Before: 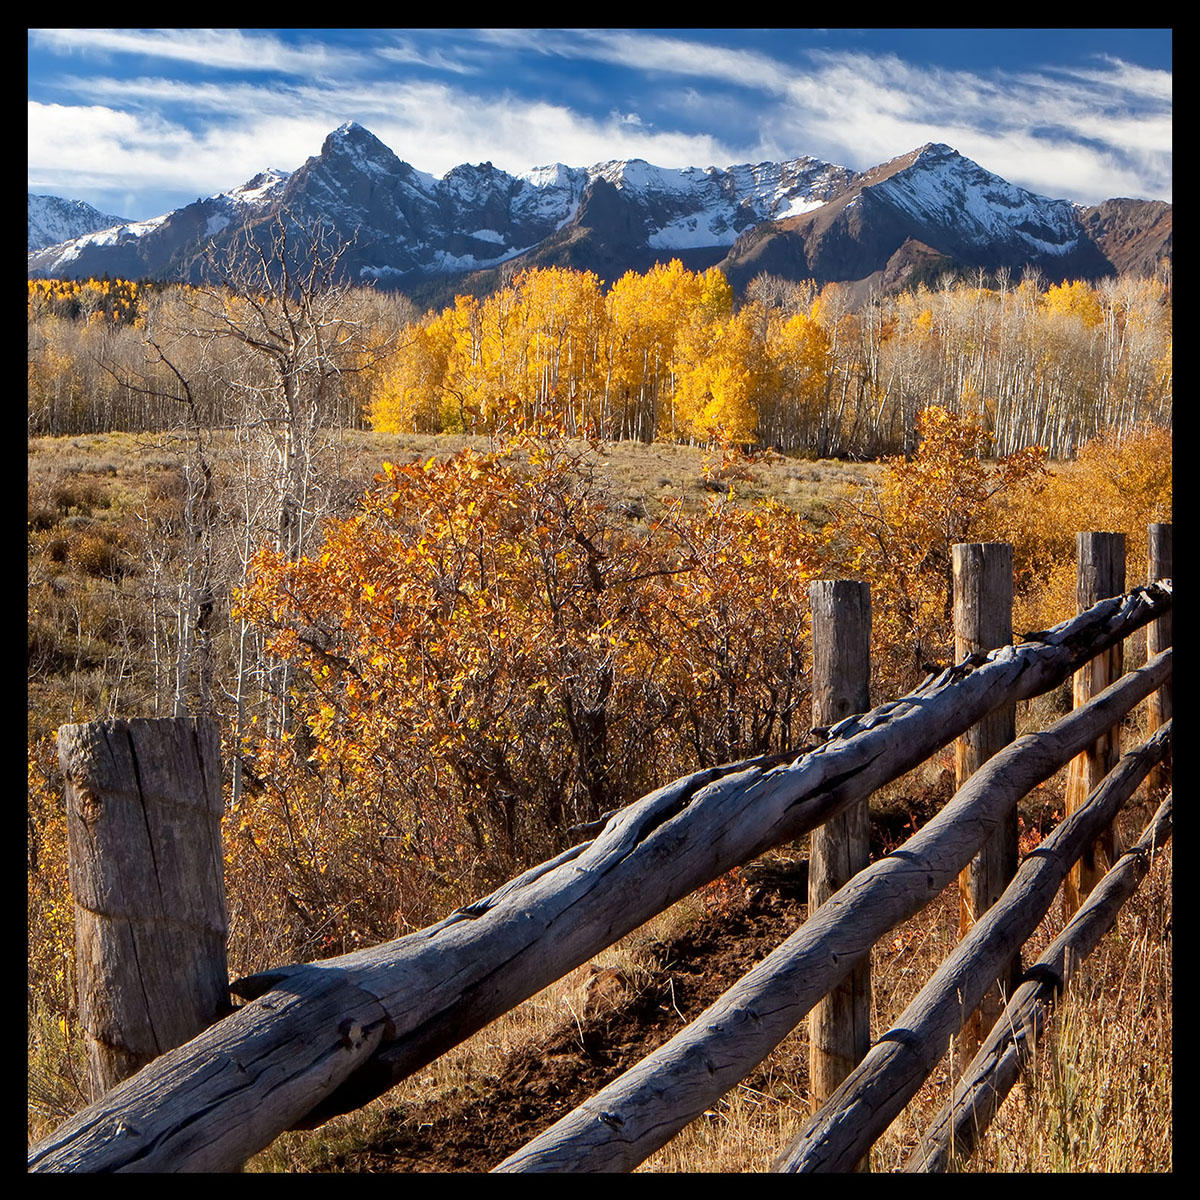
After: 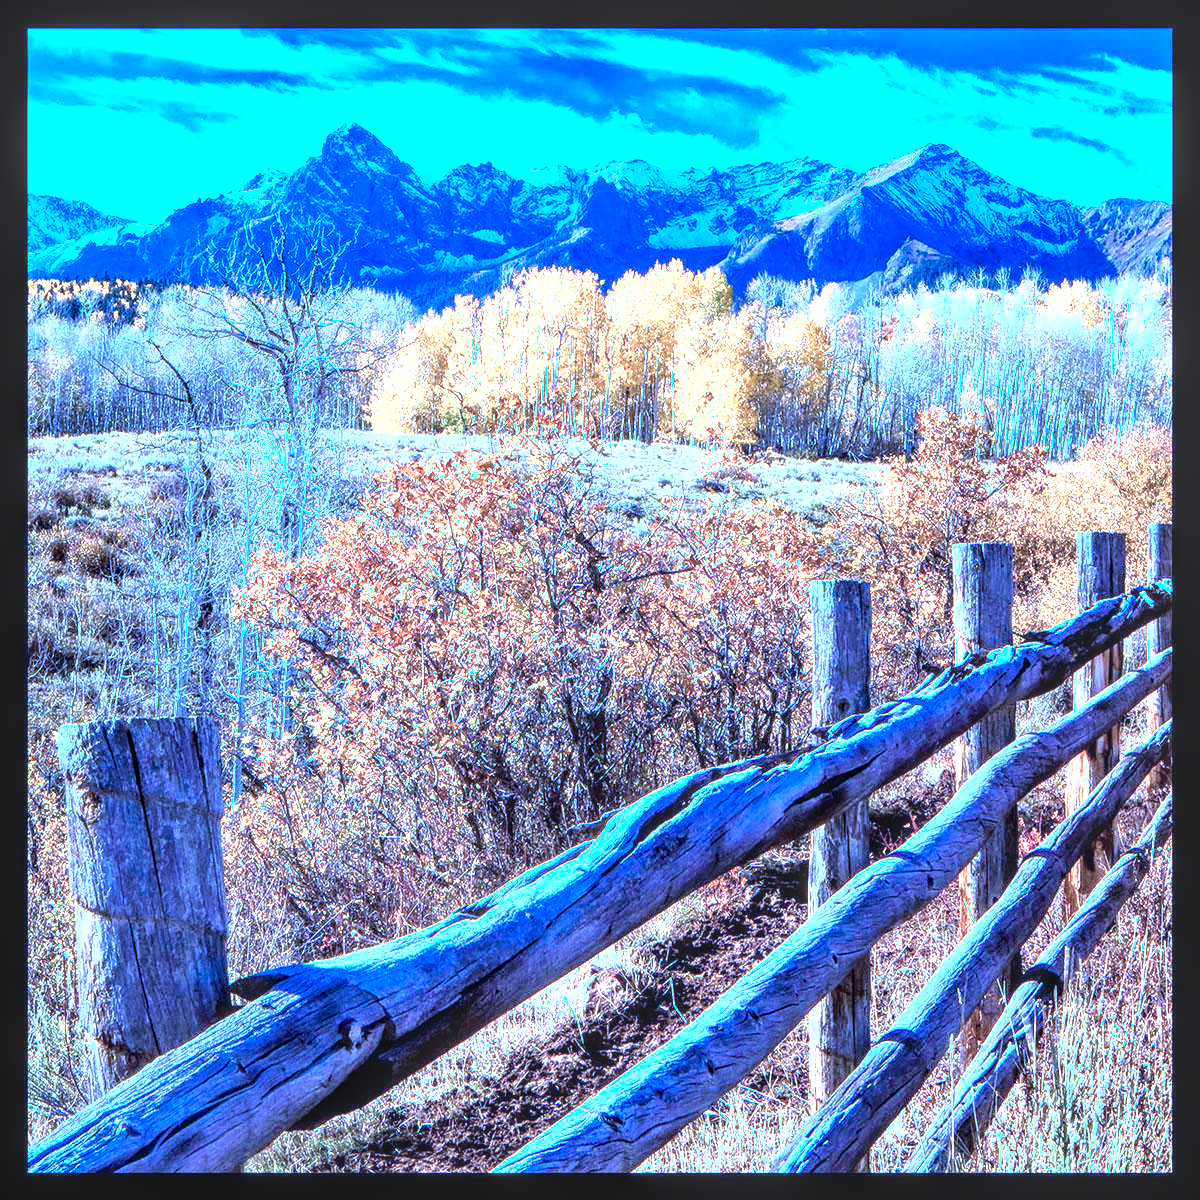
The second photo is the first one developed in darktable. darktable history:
tone equalizer: -8 EV -0.741 EV, -7 EV -0.725 EV, -6 EV -0.582 EV, -5 EV -0.408 EV, -3 EV 0.394 EV, -2 EV 0.6 EV, -1 EV 0.682 EV, +0 EV 0.762 EV
exposure: black level correction 0, exposure 1.51 EV, compensate highlight preservation false
color calibration: illuminant as shot in camera, x 0.483, y 0.431, temperature 2444.97 K
local contrast: highlights 4%, shadows 3%, detail 134%
